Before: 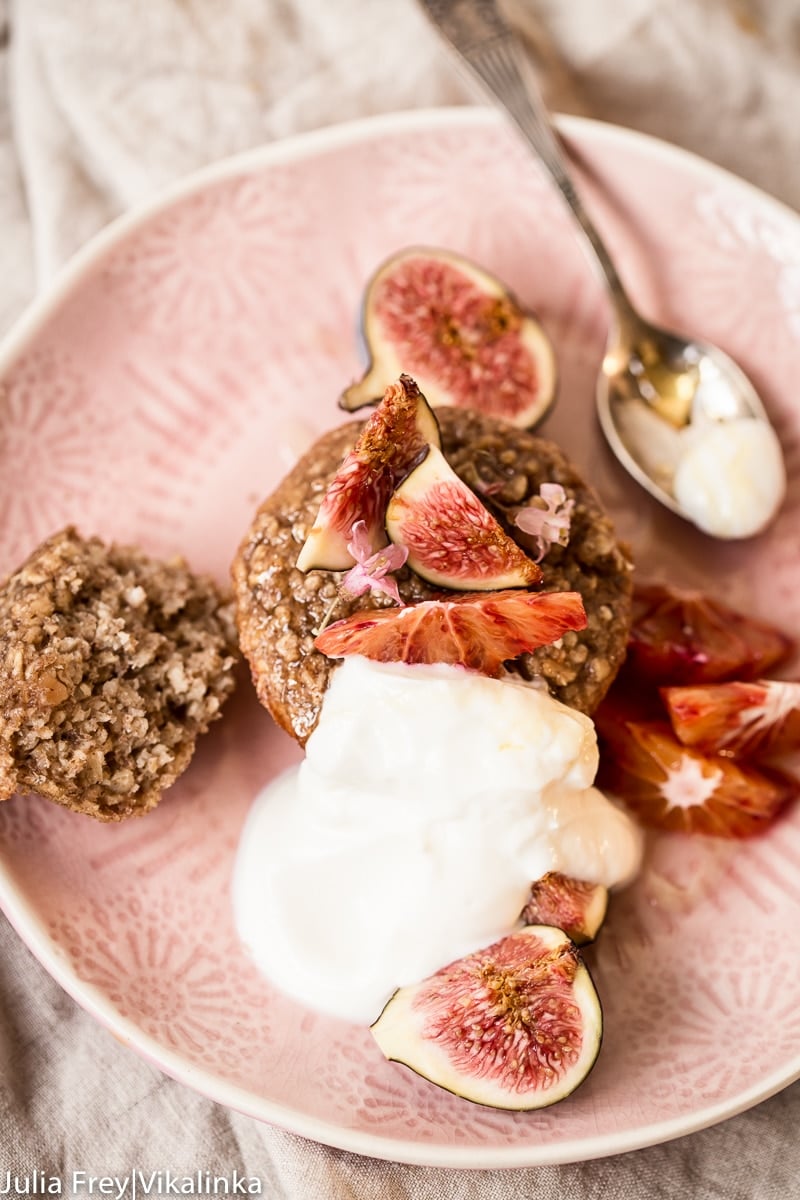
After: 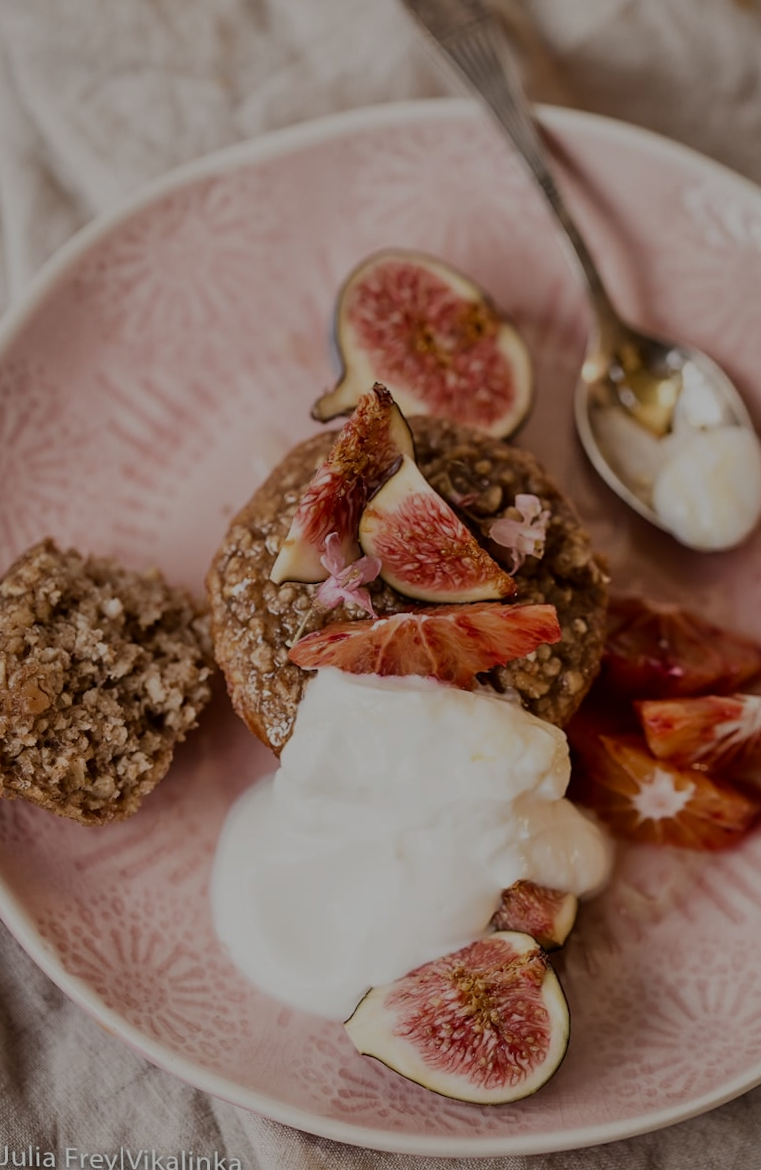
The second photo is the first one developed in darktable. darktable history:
tone equalizer: -8 EV -2 EV, -7 EV -2 EV, -6 EV -2 EV, -5 EV -2 EV, -4 EV -2 EV, -3 EV -2 EV, -2 EV -2 EV, -1 EV -1.63 EV, +0 EV -2 EV
exposure: exposure 0.921 EV, compensate highlight preservation false
tone curve: curves: ch0 [(0, 0) (0.405, 0.351) (1, 1)]
rotate and perspective: rotation 0.074°, lens shift (vertical) 0.096, lens shift (horizontal) -0.041, crop left 0.043, crop right 0.952, crop top 0.024, crop bottom 0.979
